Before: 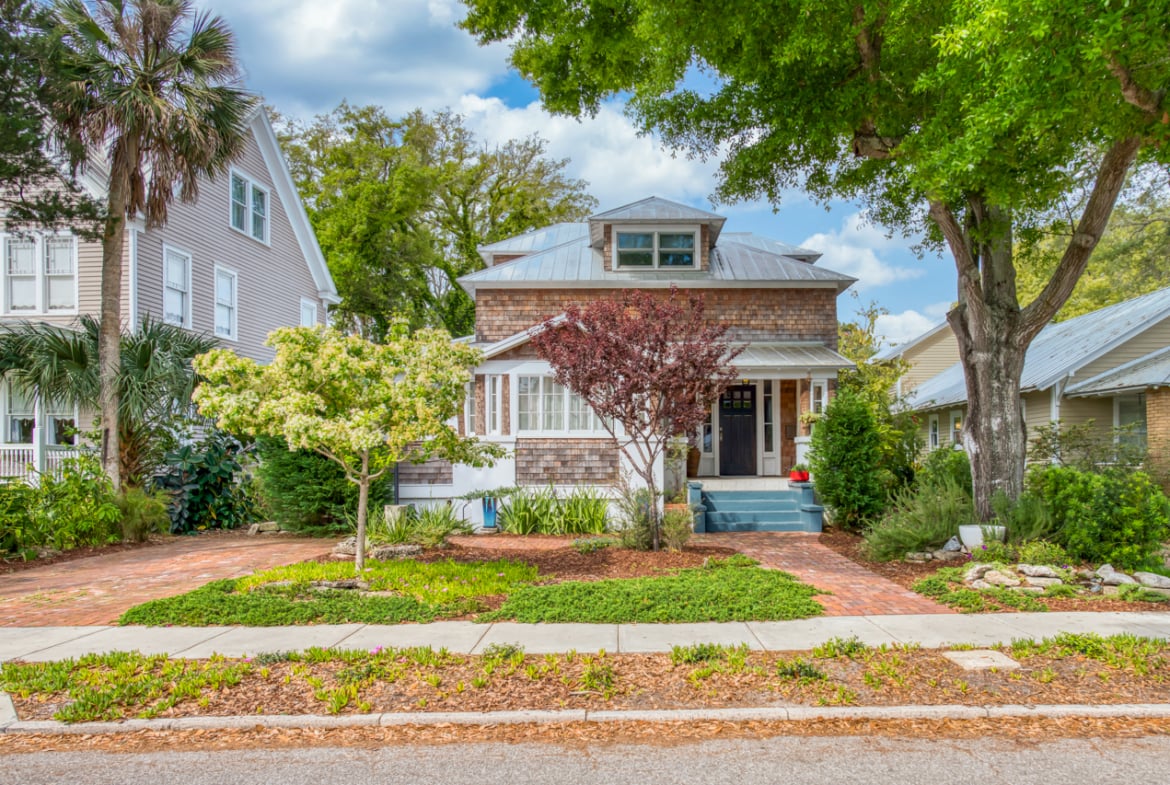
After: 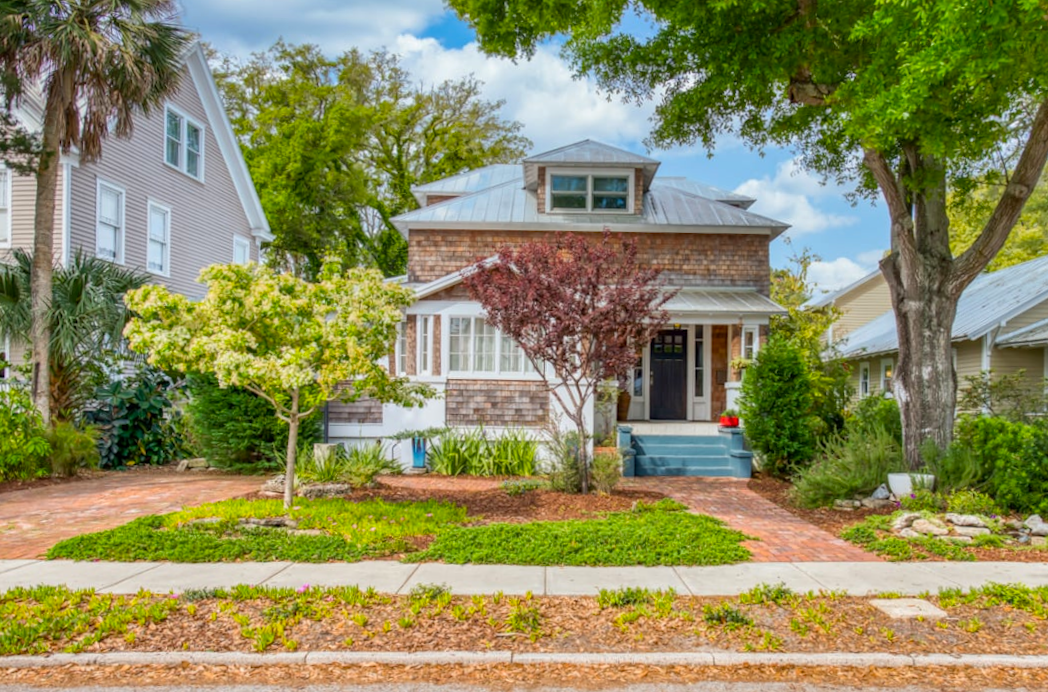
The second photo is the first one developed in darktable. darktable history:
color balance: output saturation 110%
rotate and perspective: rotation -1°, crop left 0.011, crop right 0.989, crop top 0.025, crop bottom 0.975
crop and rotate: angle -1.96°, left 3.097%, top 4.154%, right 1.586%, bottom 0.529%
